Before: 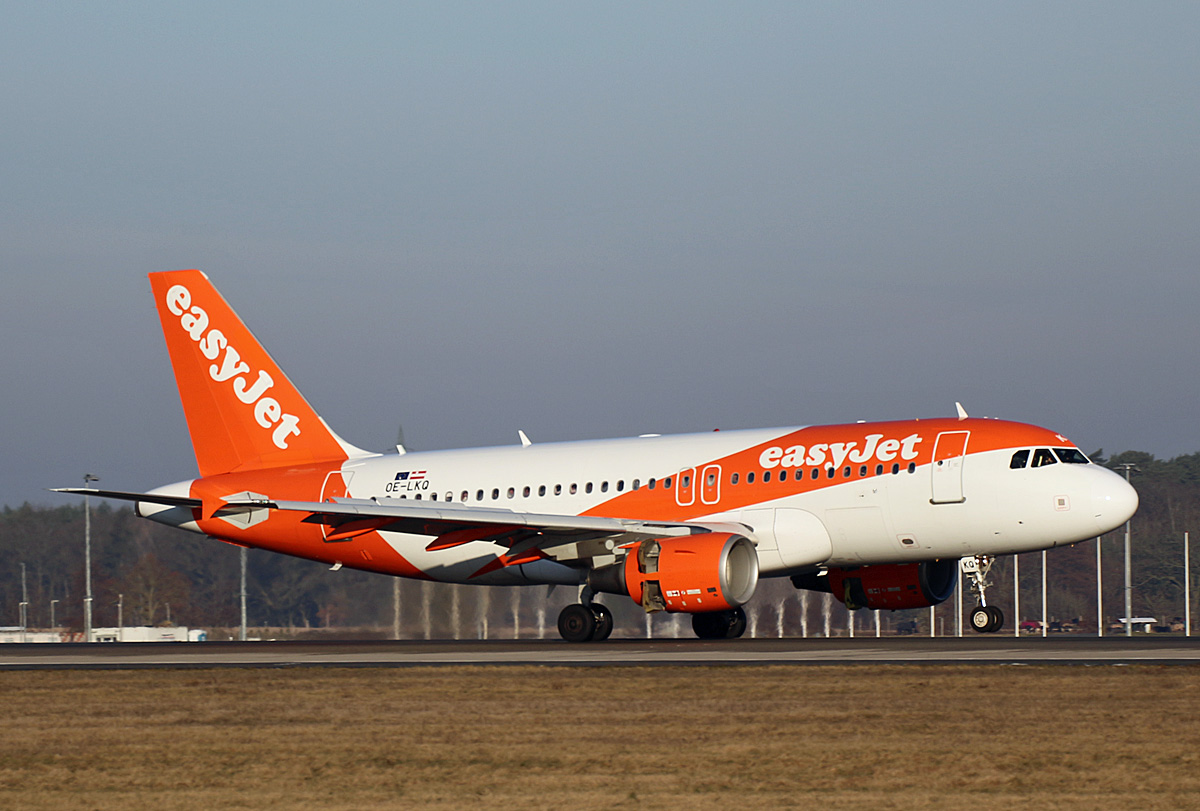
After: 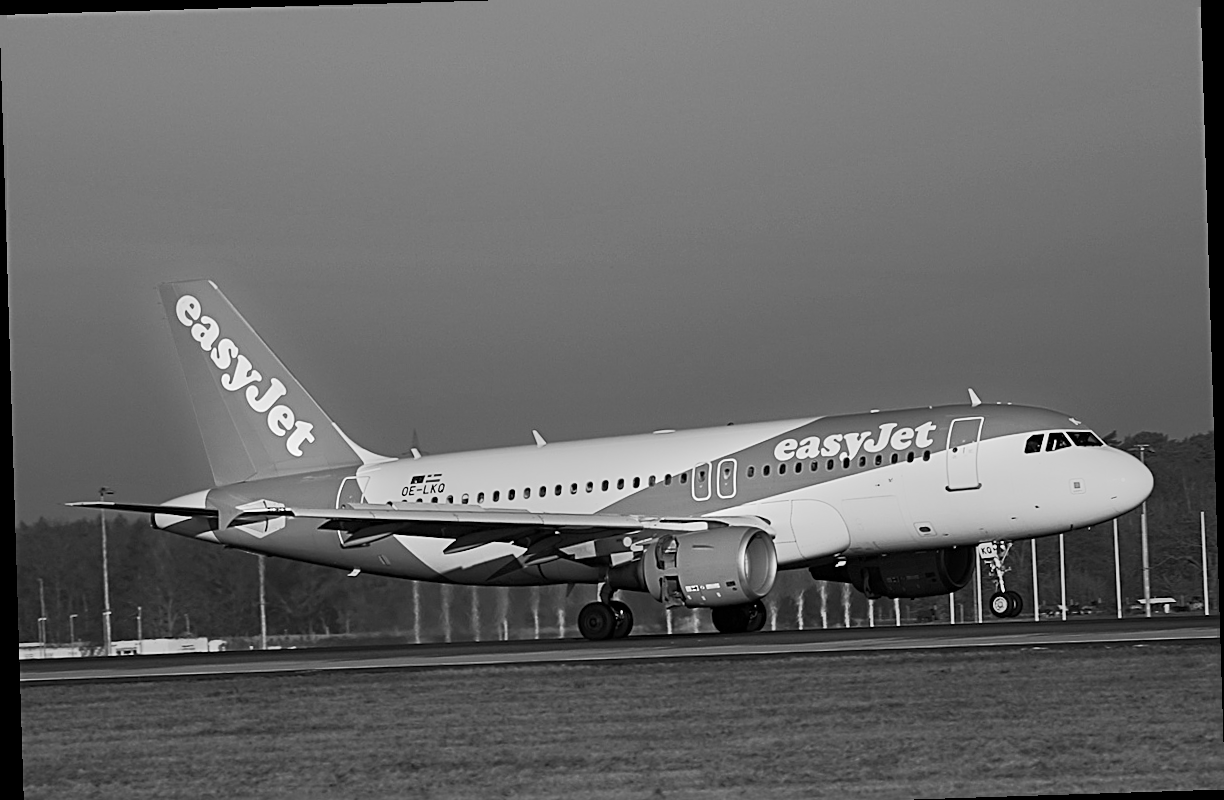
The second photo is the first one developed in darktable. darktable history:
monochrome: a 79.32, b 81.83, size 1.1
crop and rotate: top 2.479%, bottom 3.018%
rotate and perspective: rotation -1.77°, lens shift (horizontal) 0.004, automatic cropping off
exposure: exposure 0.081 EV, compensate highlight preservation false
sharpen: radius 2.767
base curve: curves: ch0 [(0, 0) (0.257, 0.25) (0.482, 0.586) (0.757, 0.871) (1, 1)]
color correction: highlights a* 1.39, highlights b* 17.83
